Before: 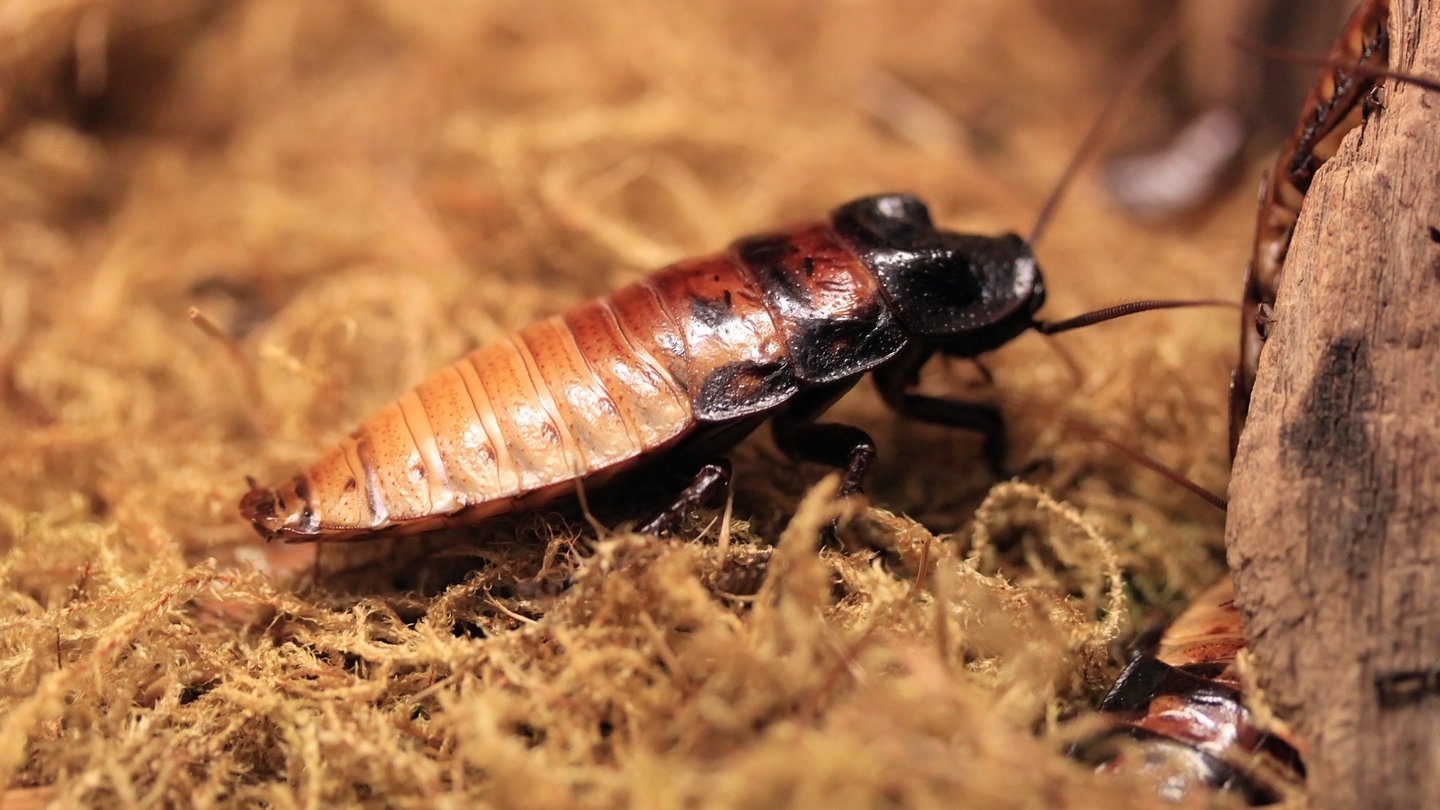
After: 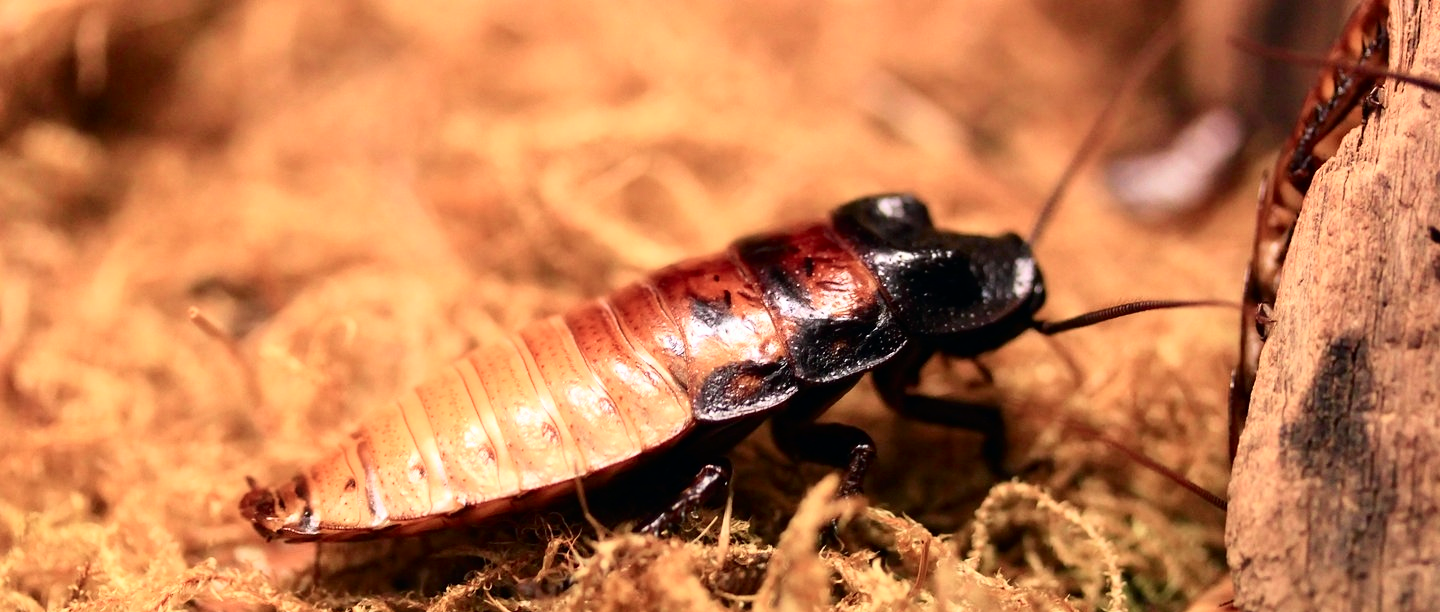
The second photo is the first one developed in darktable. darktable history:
crop: bottom 24.425%
tone curve: curves: ch0 [(0, 0) (0.051, 0.021) (0.11, 0.069) (0.249, 0.235) (0.452, 0.526) (0.596, 0.713) (0.703, 0.83) (0.851, 0.938) (1, 1)]; ch1 [(0, 0) (0.1, 0.038) (0.318, 0.221) (0.413, 0.325) (0.443, 0.412) (0.483, 0.474) (0.503, 0.501) (0.516, 0.517) (0.548, 0.568) (0.569, 0.599) (0.594, 0.634) (0.666, 0.701) (1, 1)]; ch2 [(0, 0) (0.453, 0.435) (0.479, 0.476) (0.504, 0.5) (0.529, 0.537) (0.556, 0.583) (0.584, 0.618) (0.824, 0.815) (1, 1)], color space Lab, independent channels, preserve colors none
